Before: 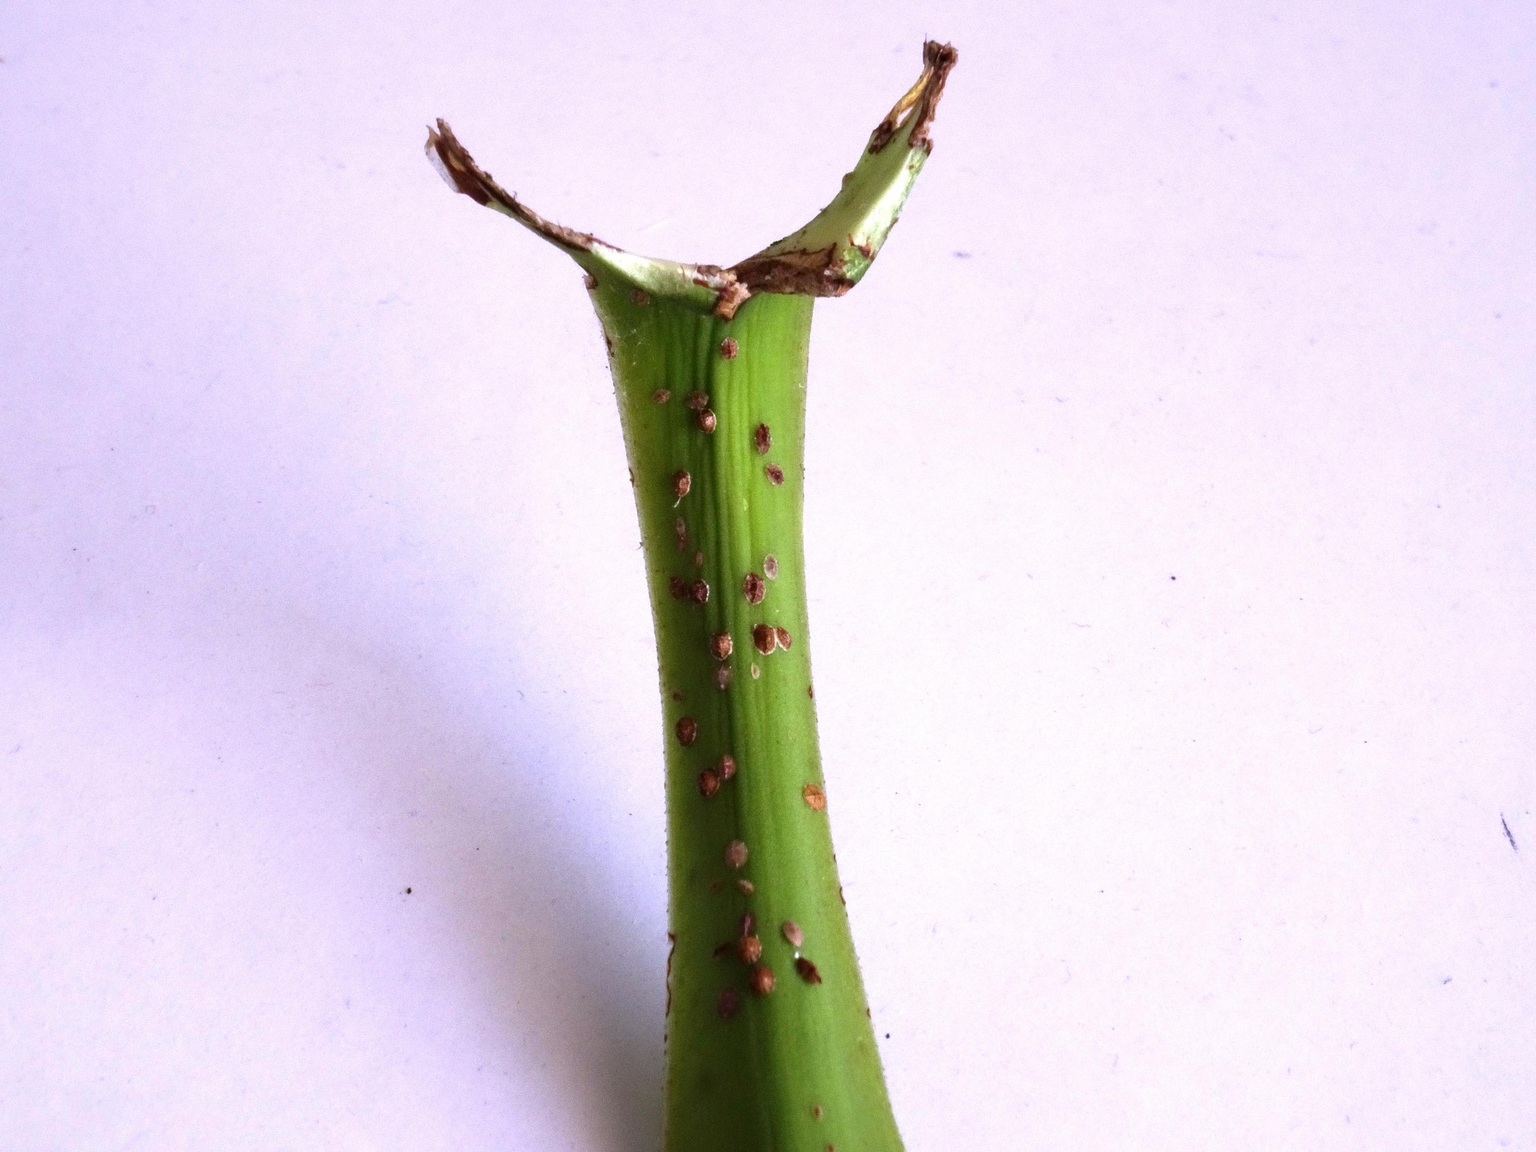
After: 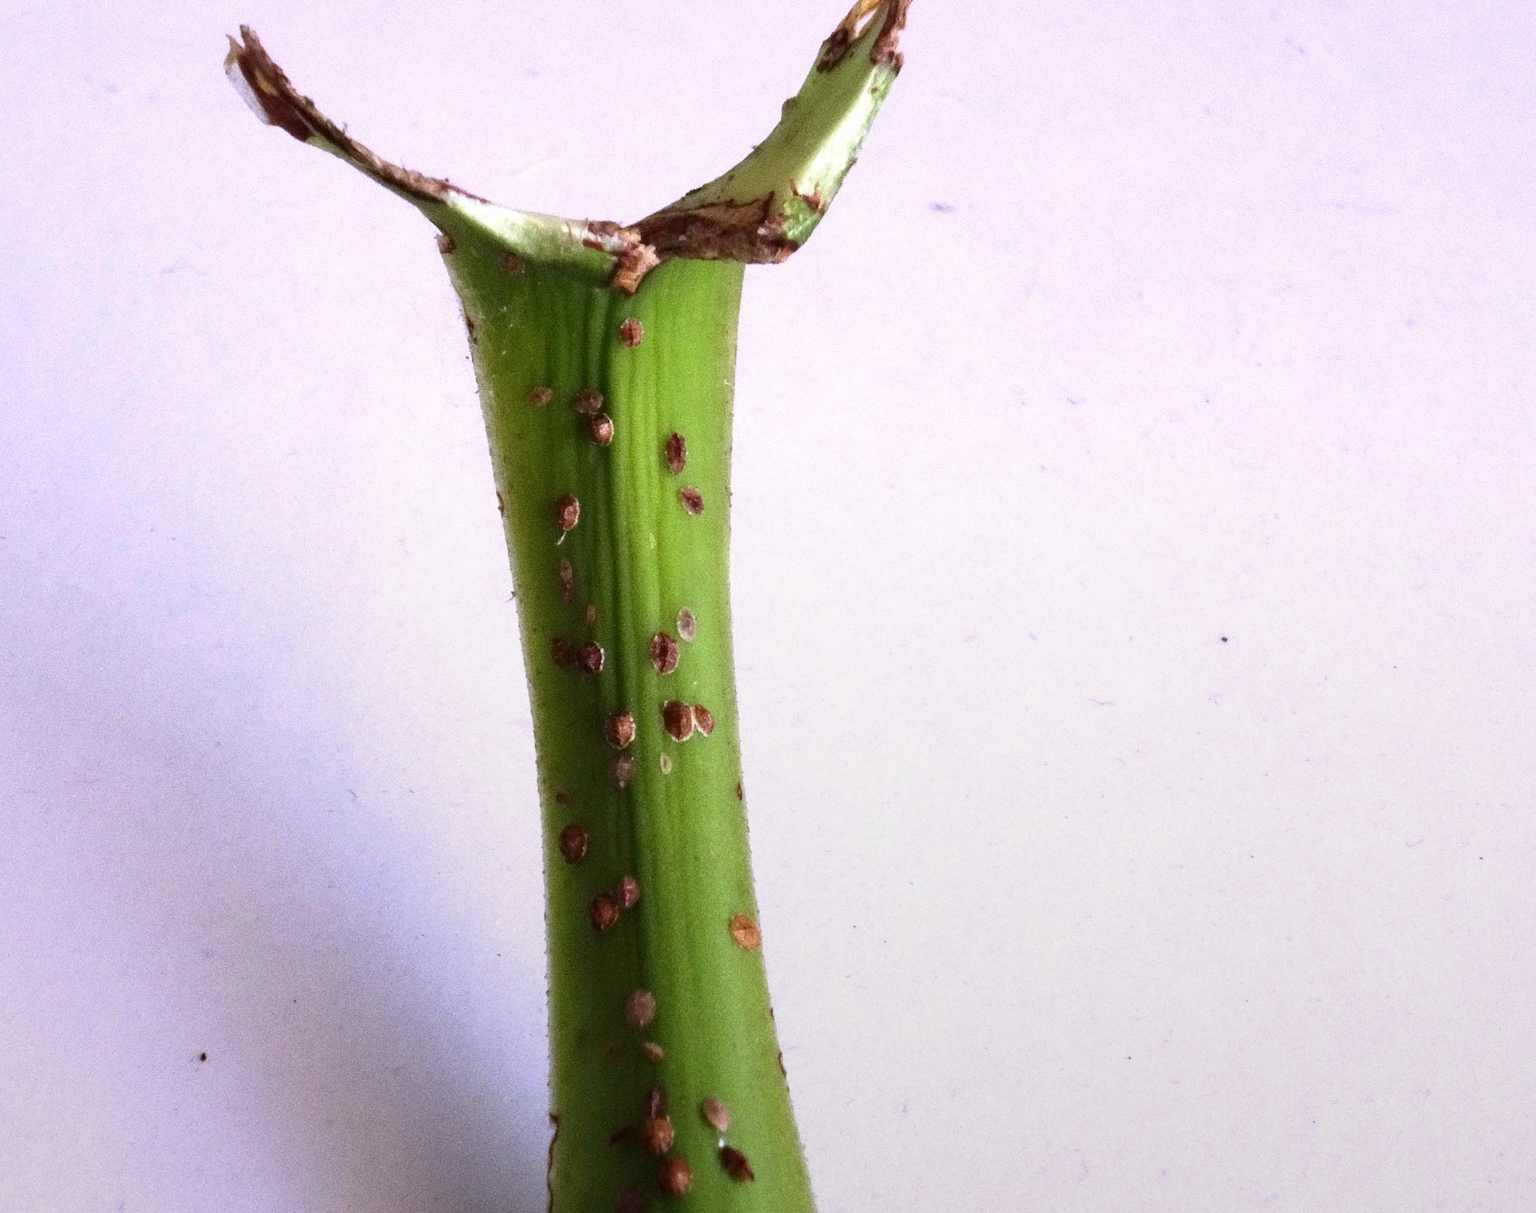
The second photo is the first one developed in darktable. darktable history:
graduated density: rotation -180°, offset 24.95
grain: on, module defaults
crop: left 16.768%, top 8.653%, right 8.362%, bottom 12.485%
